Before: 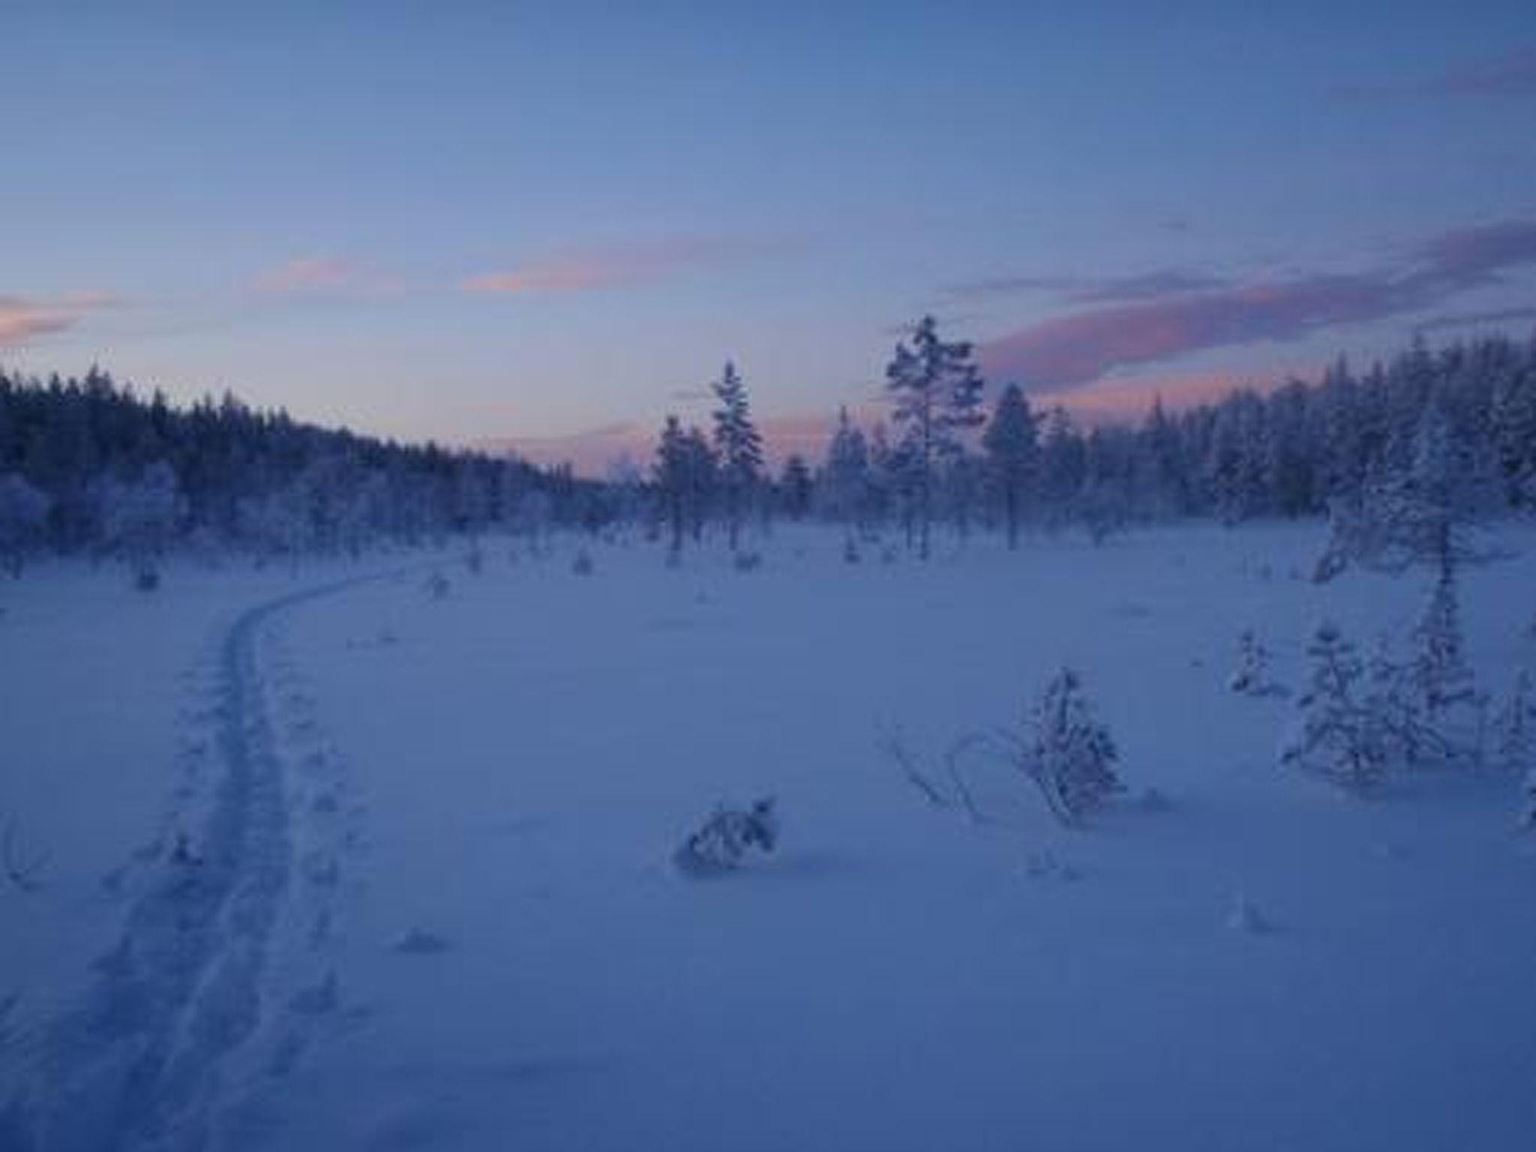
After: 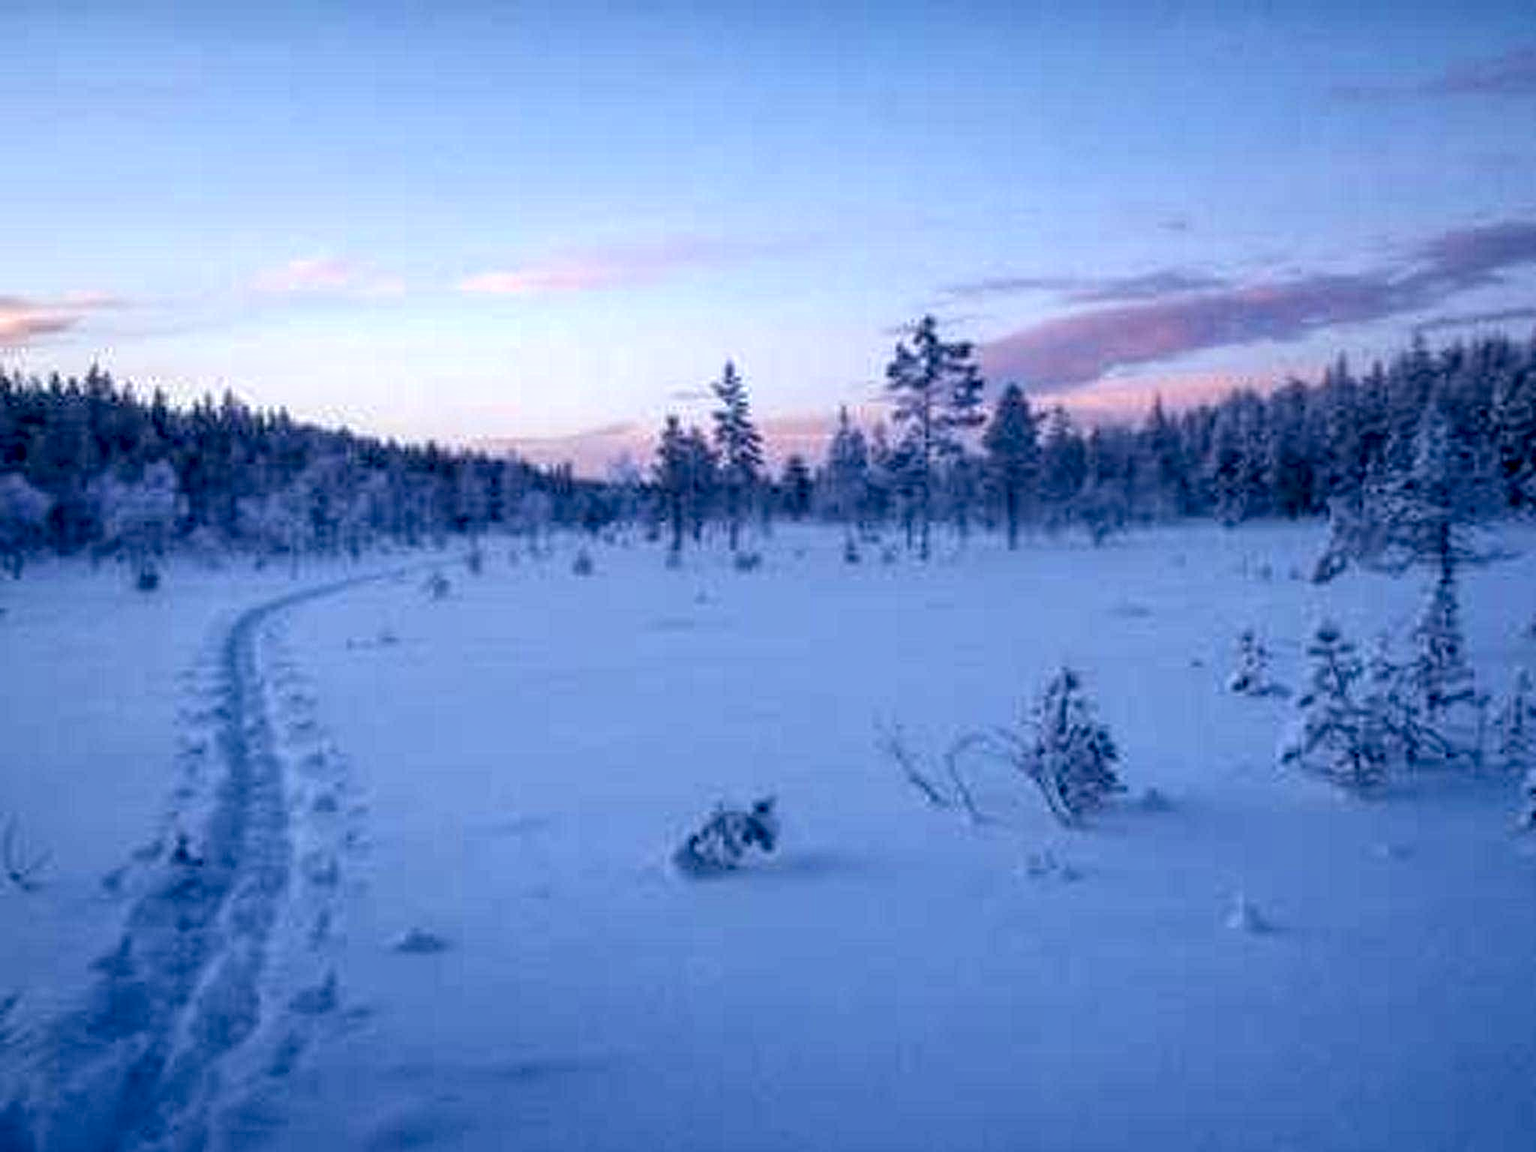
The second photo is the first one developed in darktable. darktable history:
exposure: black level correction 0.008, exposure 0.975 EV, compensate exposure bias true, compensate highlight preservation false
local contrast: highlights 0%, shadows 6%, detail 182%
